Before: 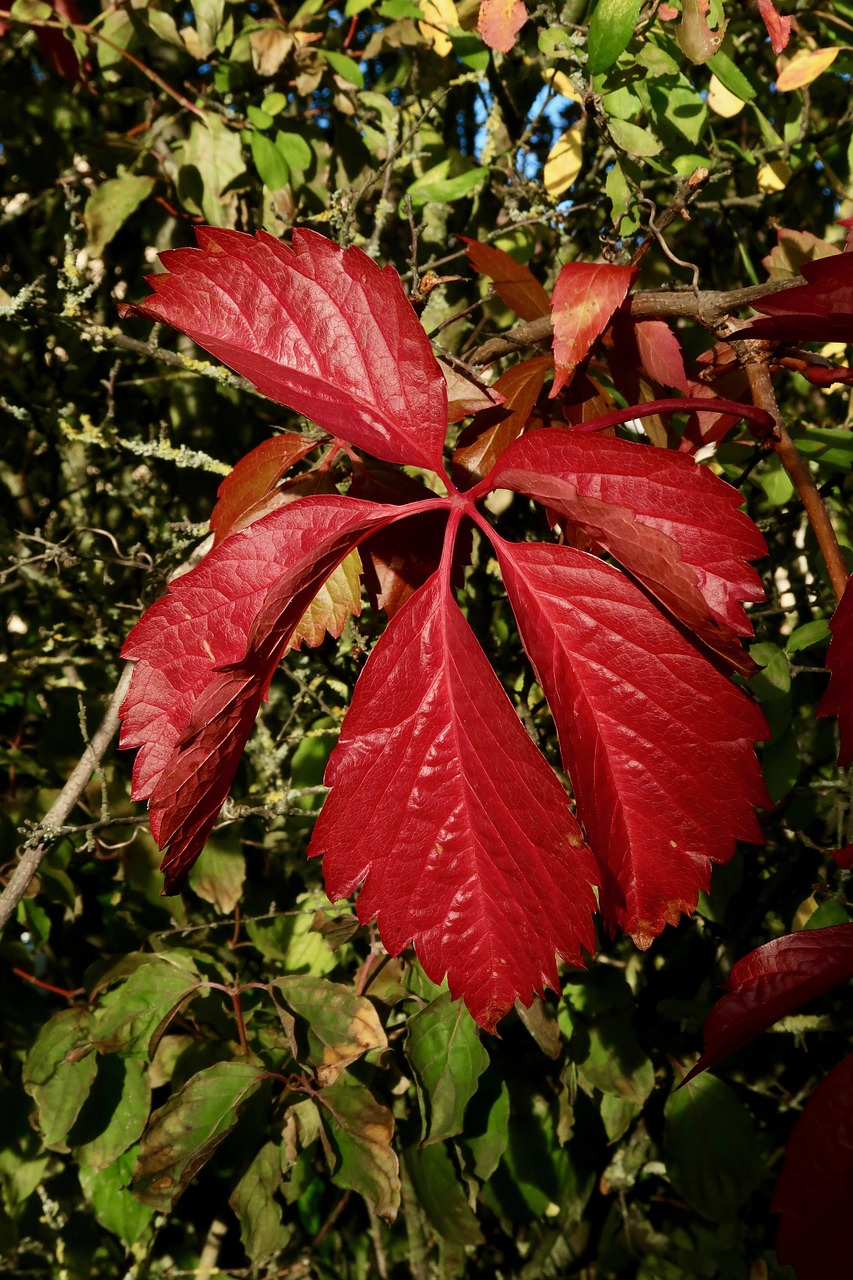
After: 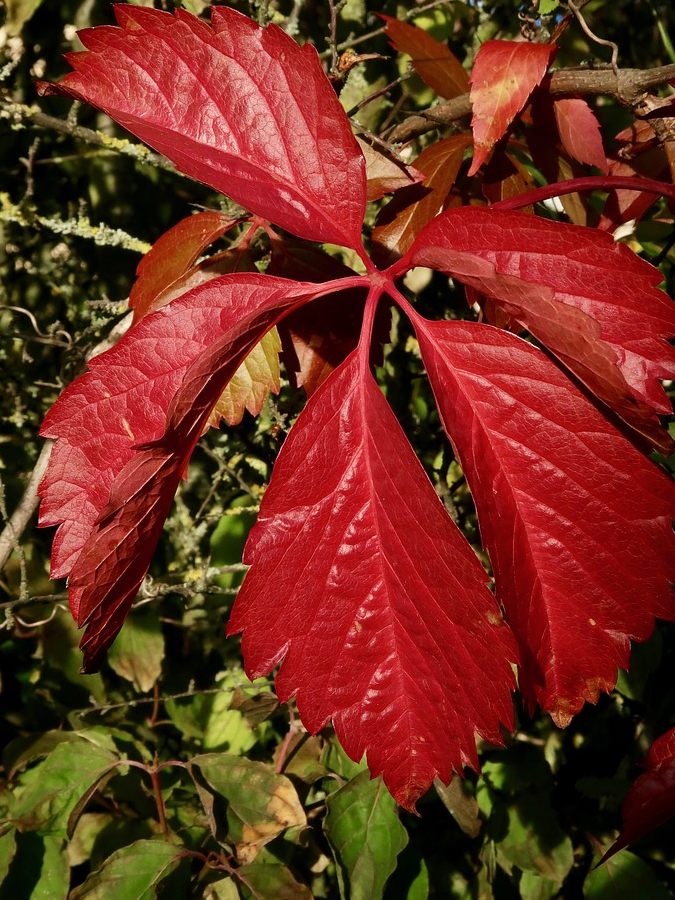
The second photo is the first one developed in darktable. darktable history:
crop: left 9.602%, top 17.36%, right 11.218%, bottom 12.313%
